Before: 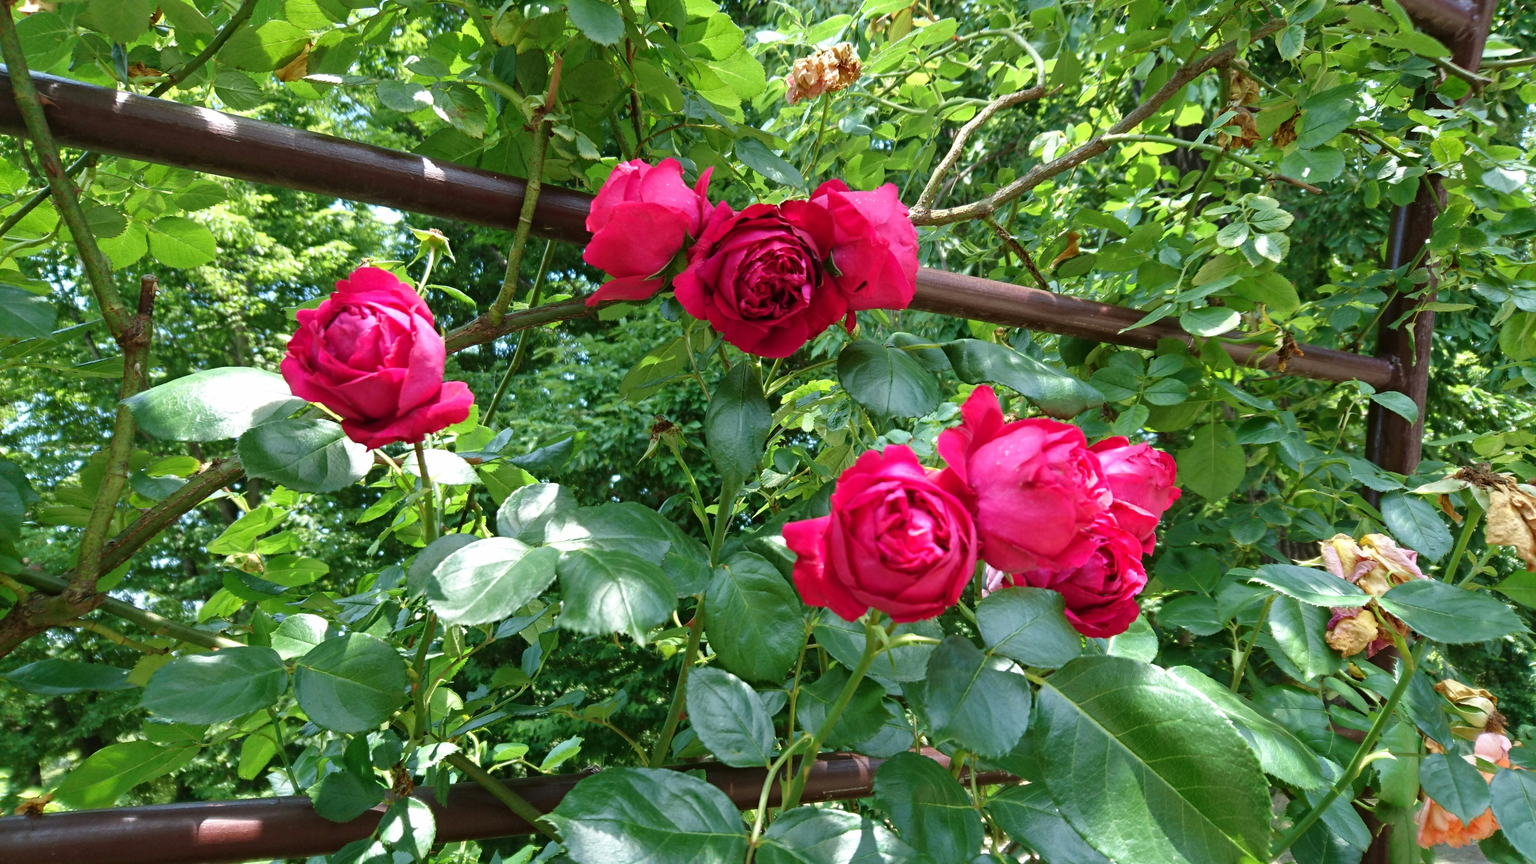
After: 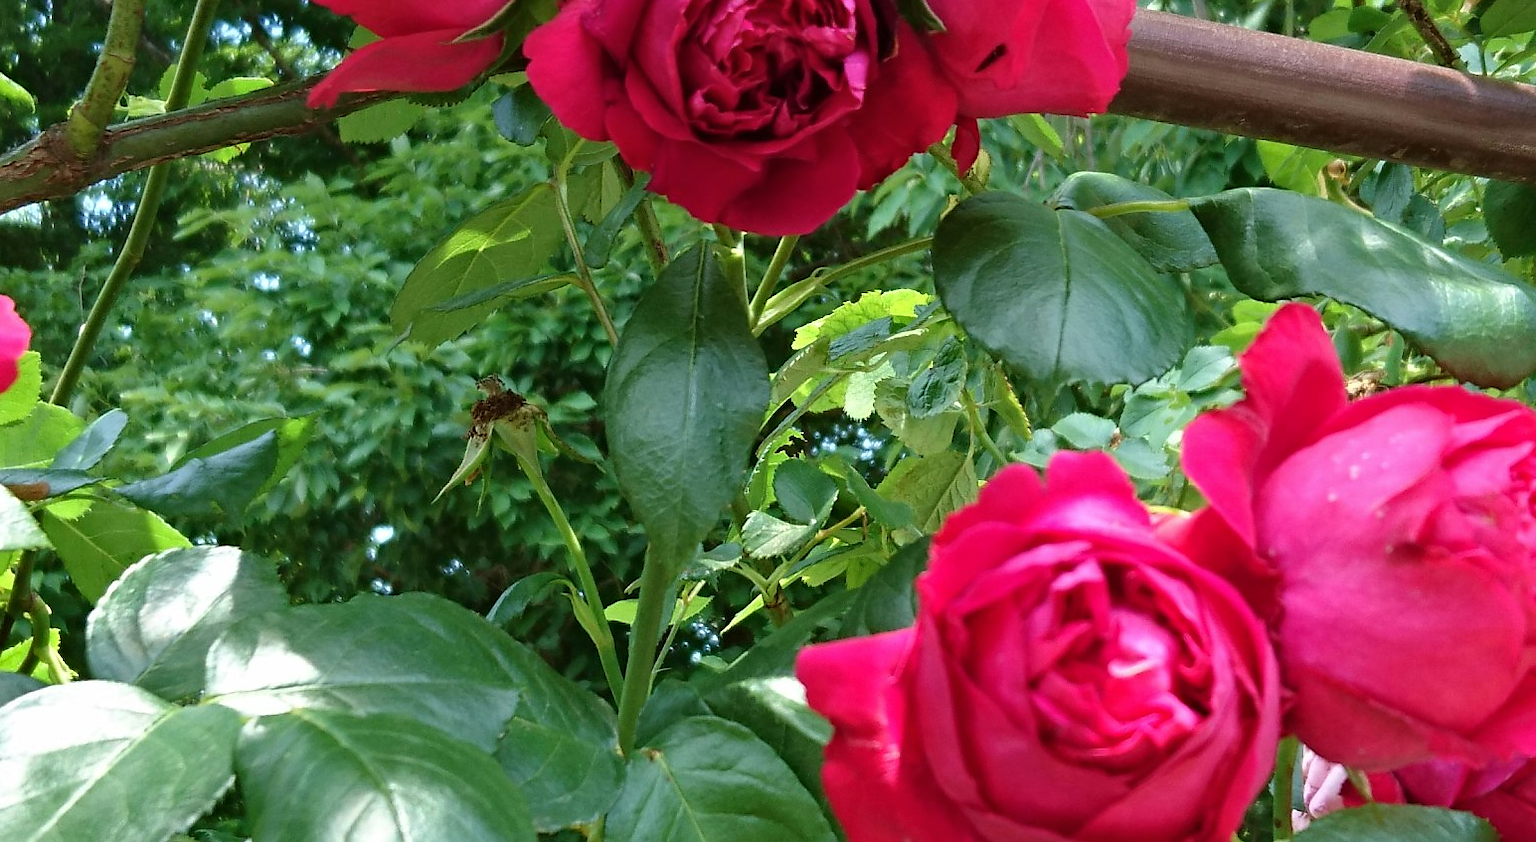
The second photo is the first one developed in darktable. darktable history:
shadows and highlights: shadows 23.06, highlights -48.82, soften with gaussian
sharpen: radius 1.03, threshold 1.133
crop: left 30.104%, top 30.497%, right 29.652%, bottom 30.276%
